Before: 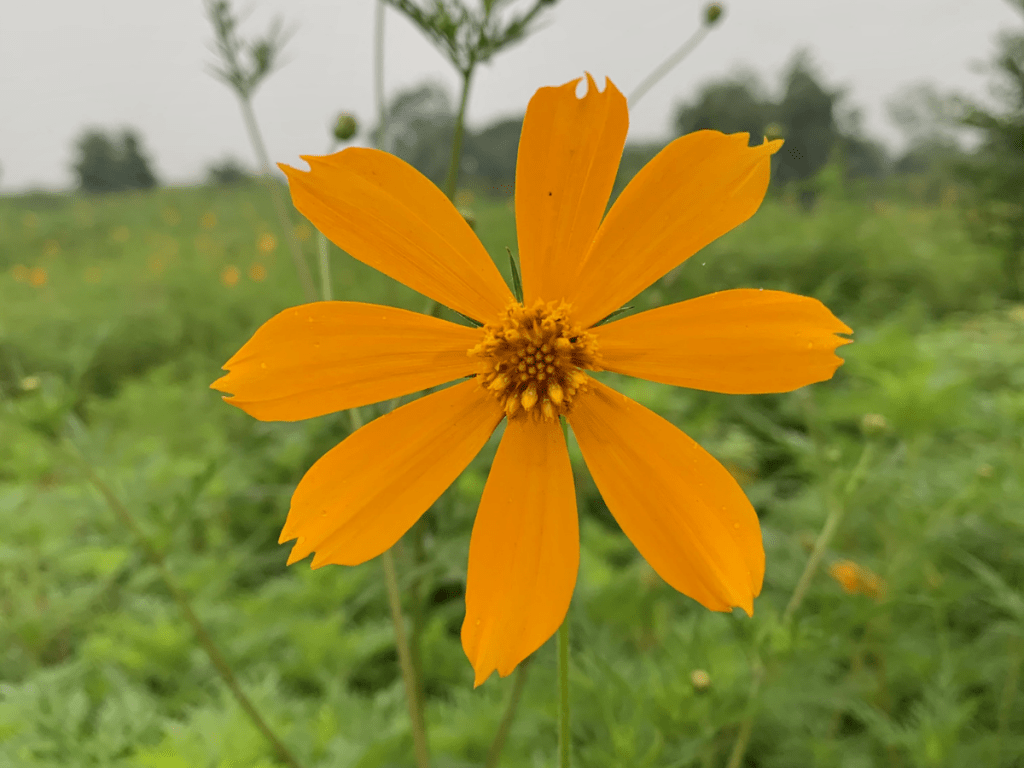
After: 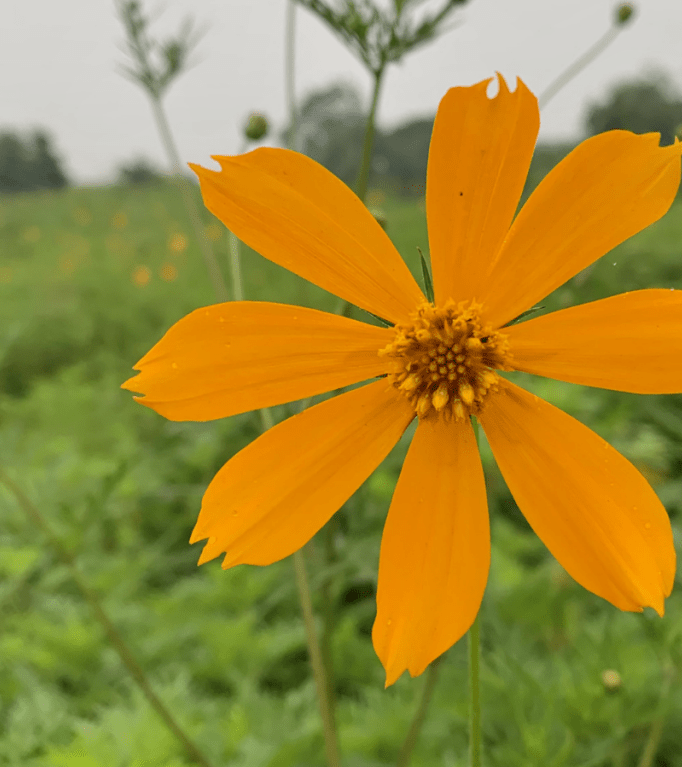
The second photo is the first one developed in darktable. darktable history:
crop and rotate: left 8.786%, right 24.548%
tone equalizer: on, module defaults
